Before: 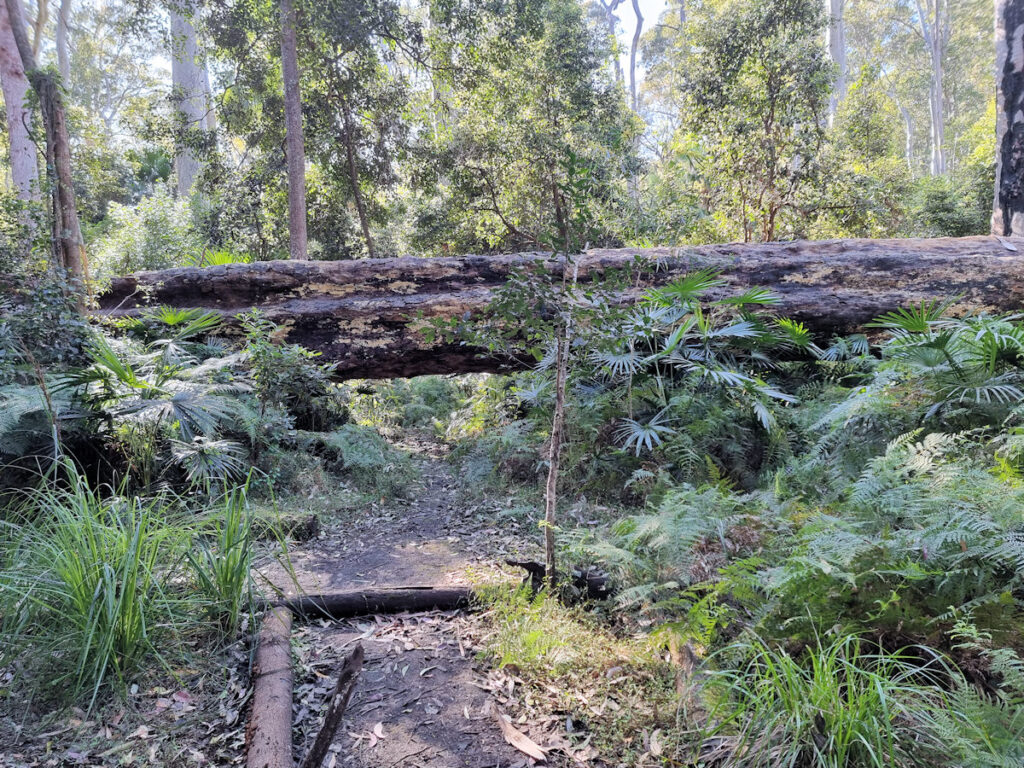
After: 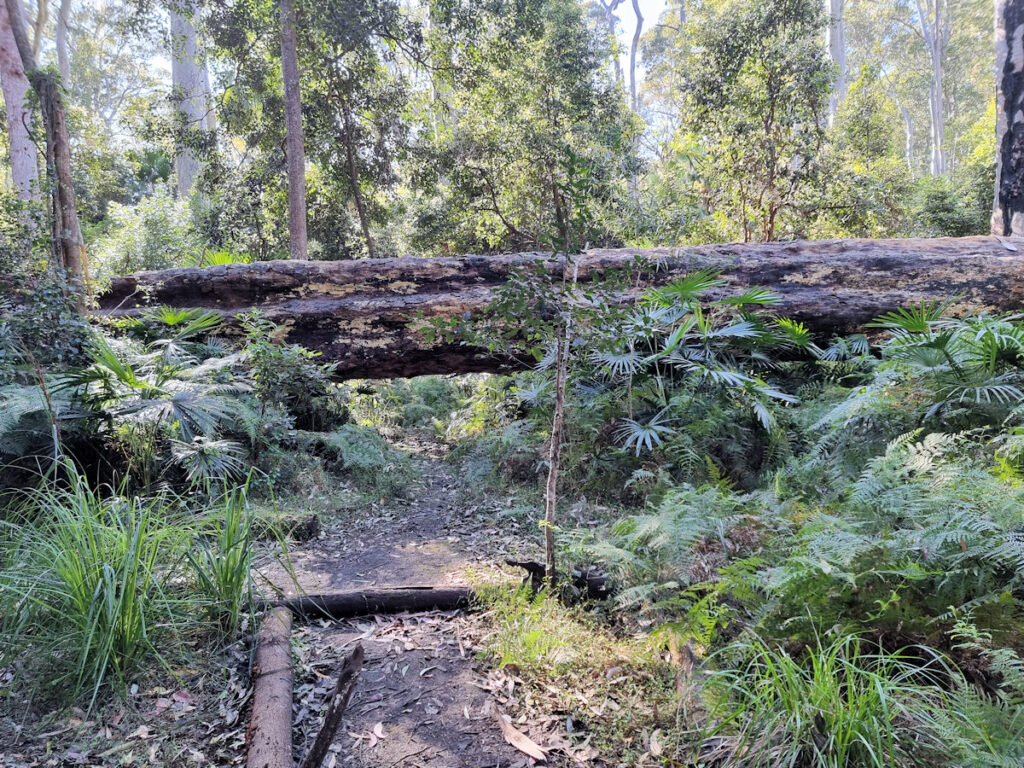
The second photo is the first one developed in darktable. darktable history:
contrast brightness saturation: contrast 0.082, saturation 0.024
